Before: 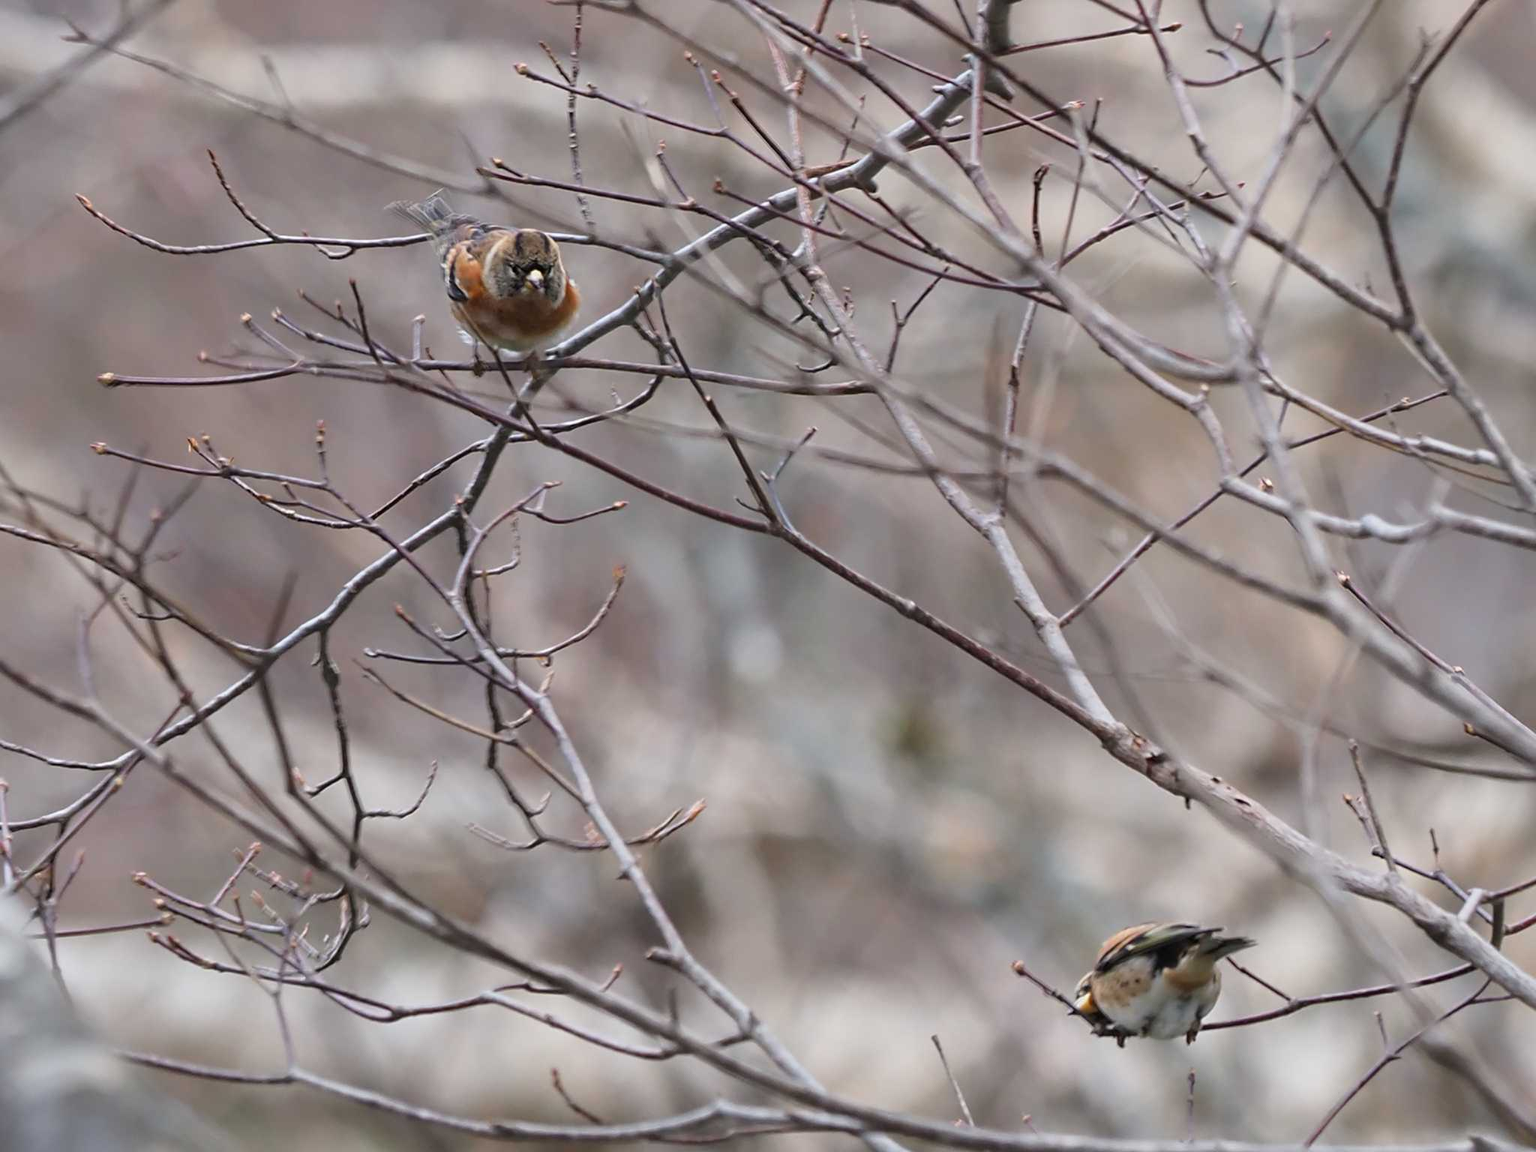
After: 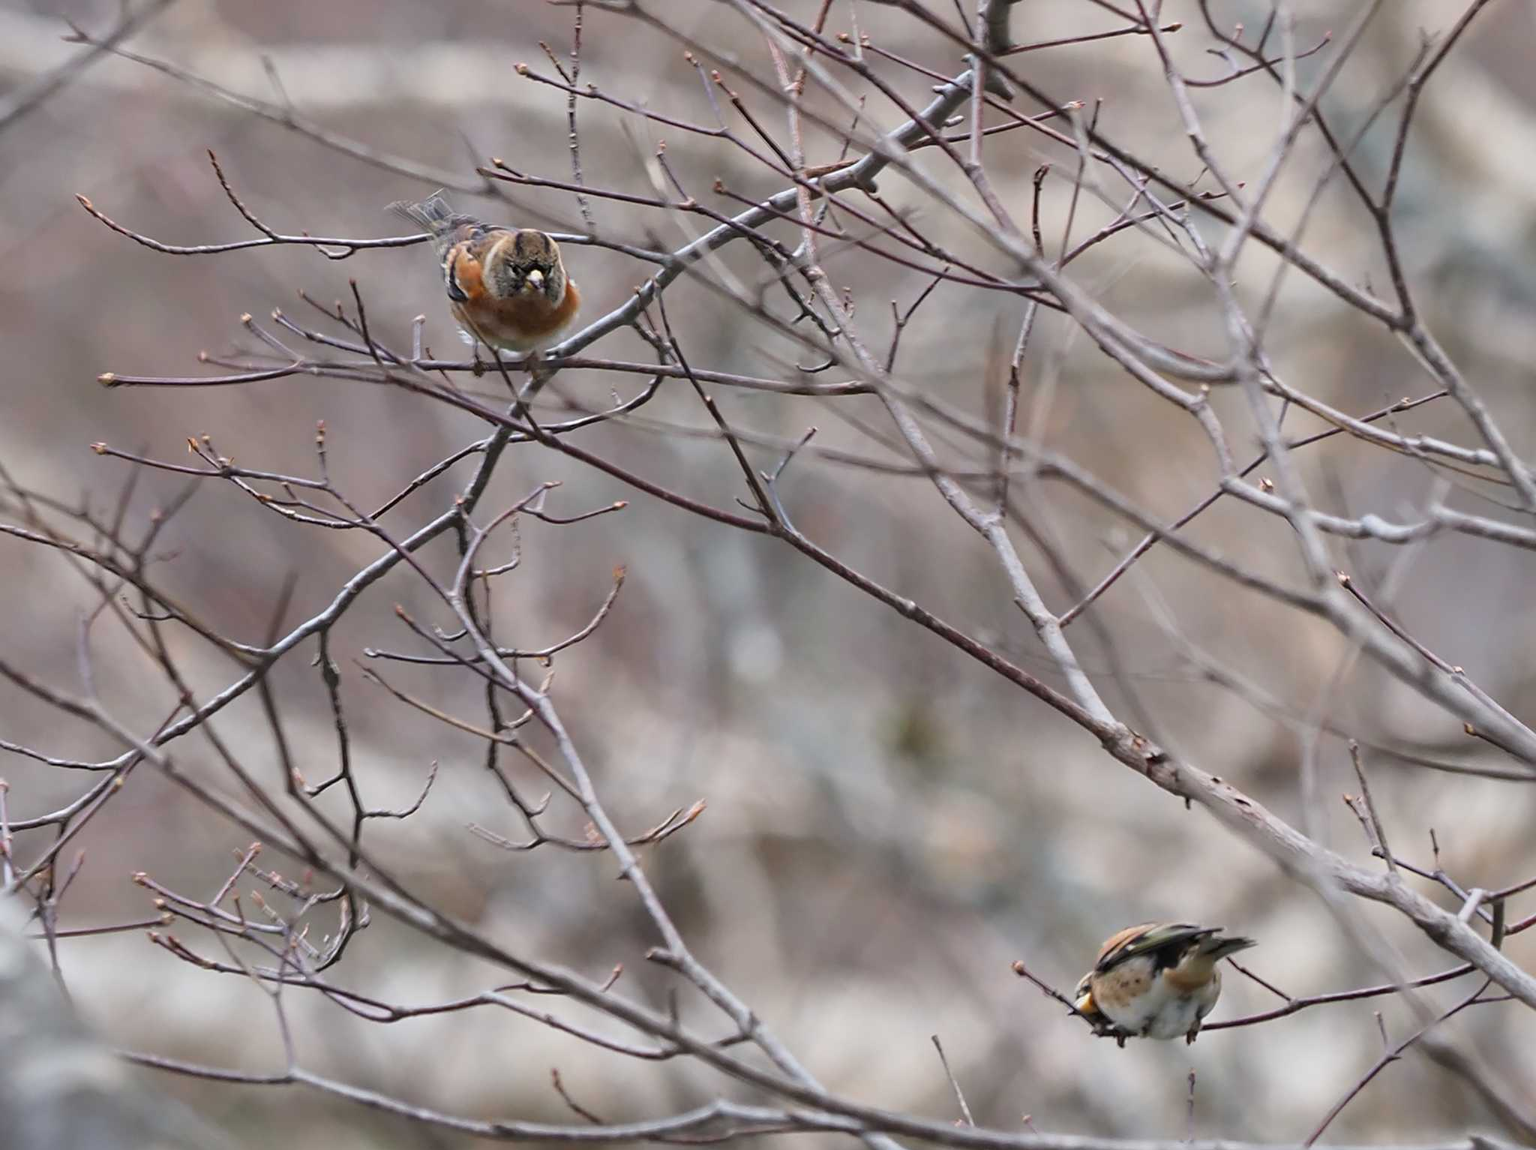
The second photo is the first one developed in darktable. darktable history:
crop: bottom 0.071%
